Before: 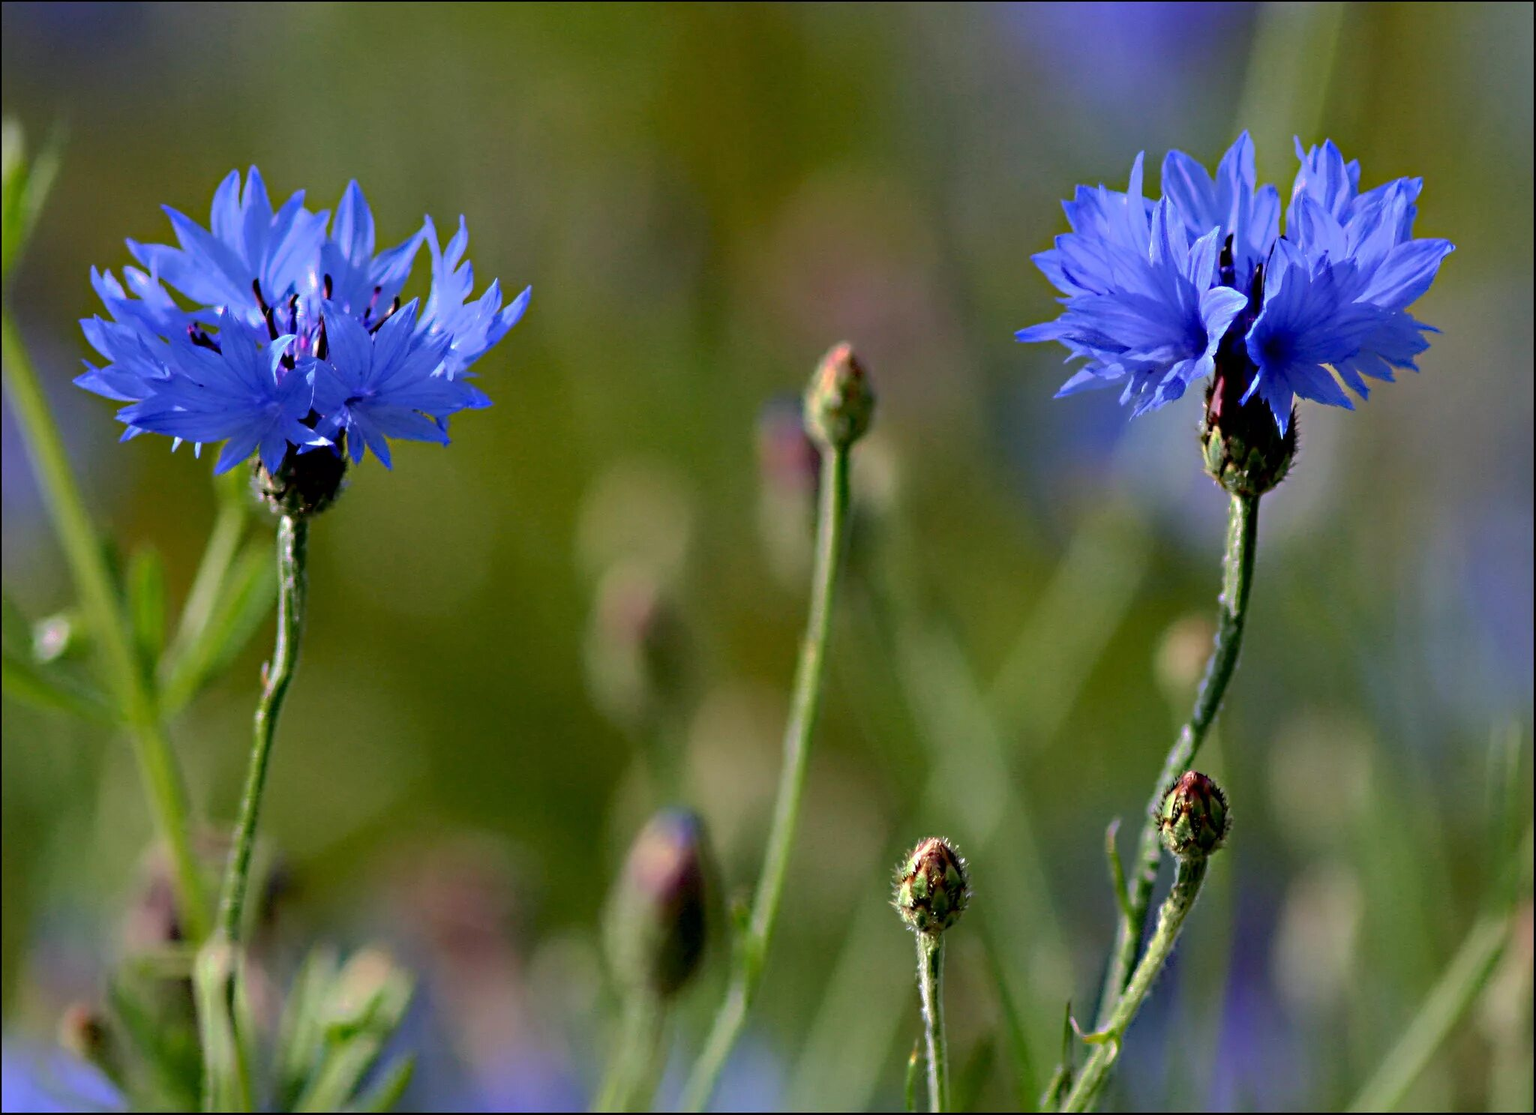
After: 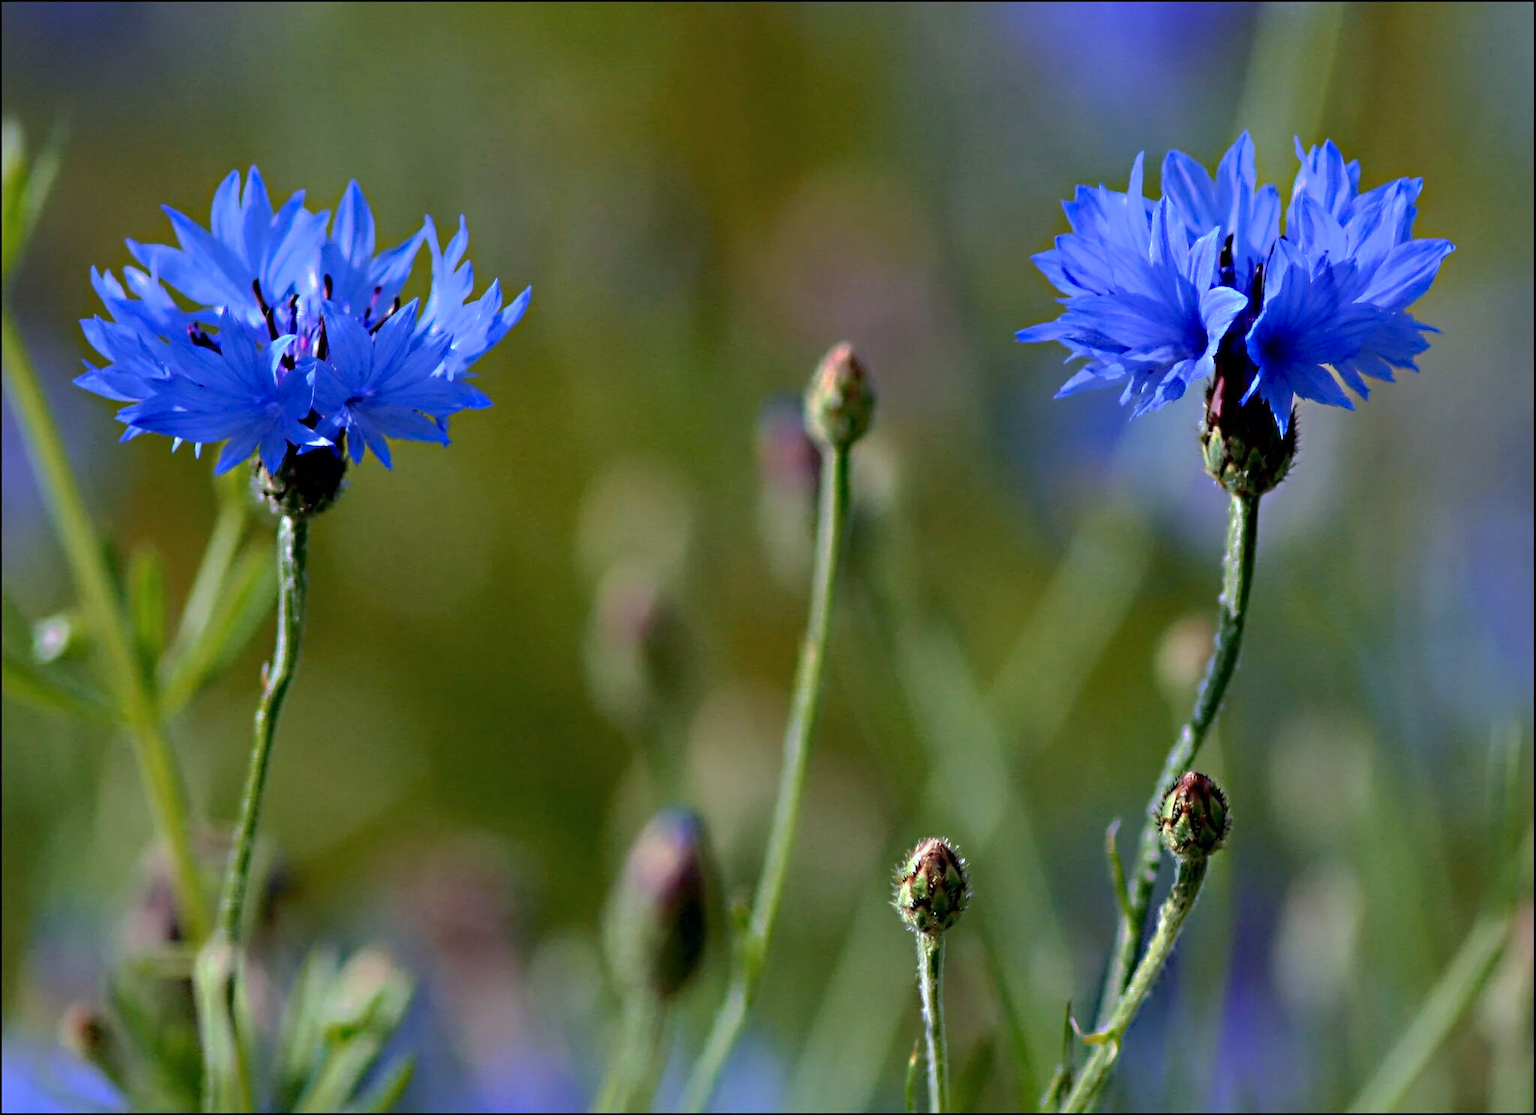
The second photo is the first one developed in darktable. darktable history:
color zones: curves: ch1 [(0, 0.455) (0.063, 0.455) (0.286, 0.495) (0.429, 0.5) (0.571, 0.5) (0.714, 0.5) (0.857, 0.5) (1, 0.455)]; ch2 [(0, 0.532) (0.063, 0.521) (0.233, 0.447) (0.429, 0.489) (0.571, 0.5) (0.714, 0.5) (0.857, 0.5) (1, 0.532)]
color calibration: illuminant custom, x 0.368, y 0.373, temperature 4330.32 K
